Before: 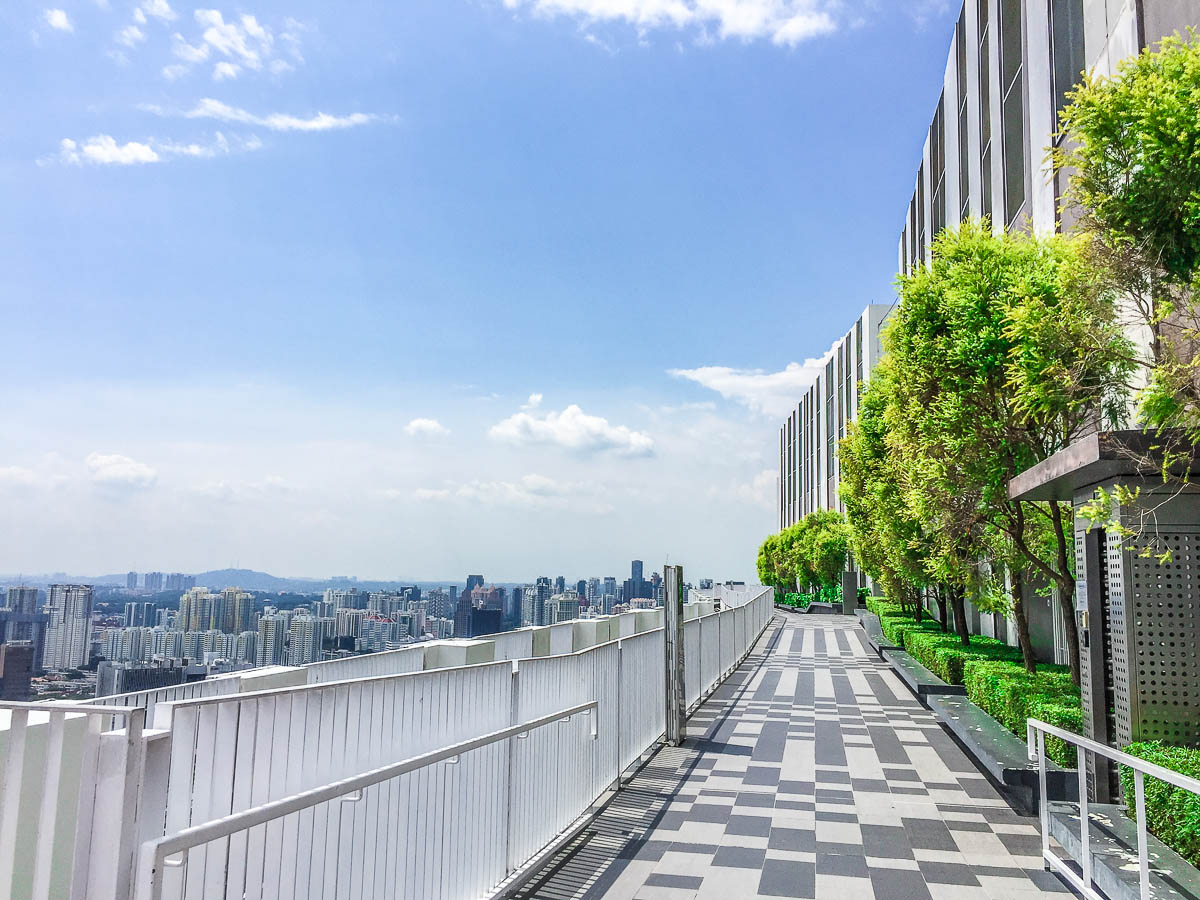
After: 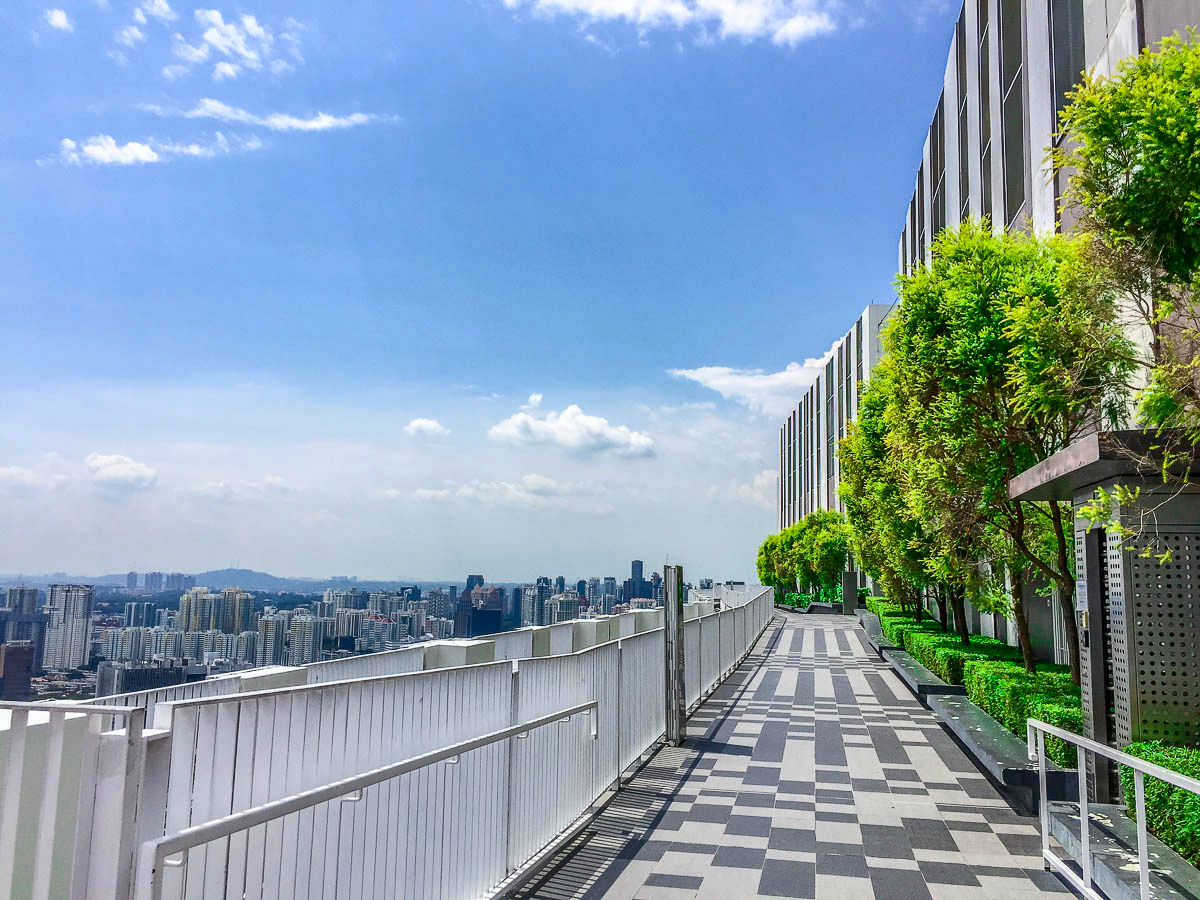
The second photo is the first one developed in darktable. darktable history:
tone curve: curves: ch0 [(0, 0) (0.915, 0.89) (1, 1)], preserve colors none
contrast brightness saturation: contrast 0.199, brightness -0.102, saturation 0.101
shadows and highlights: on, module defaults
